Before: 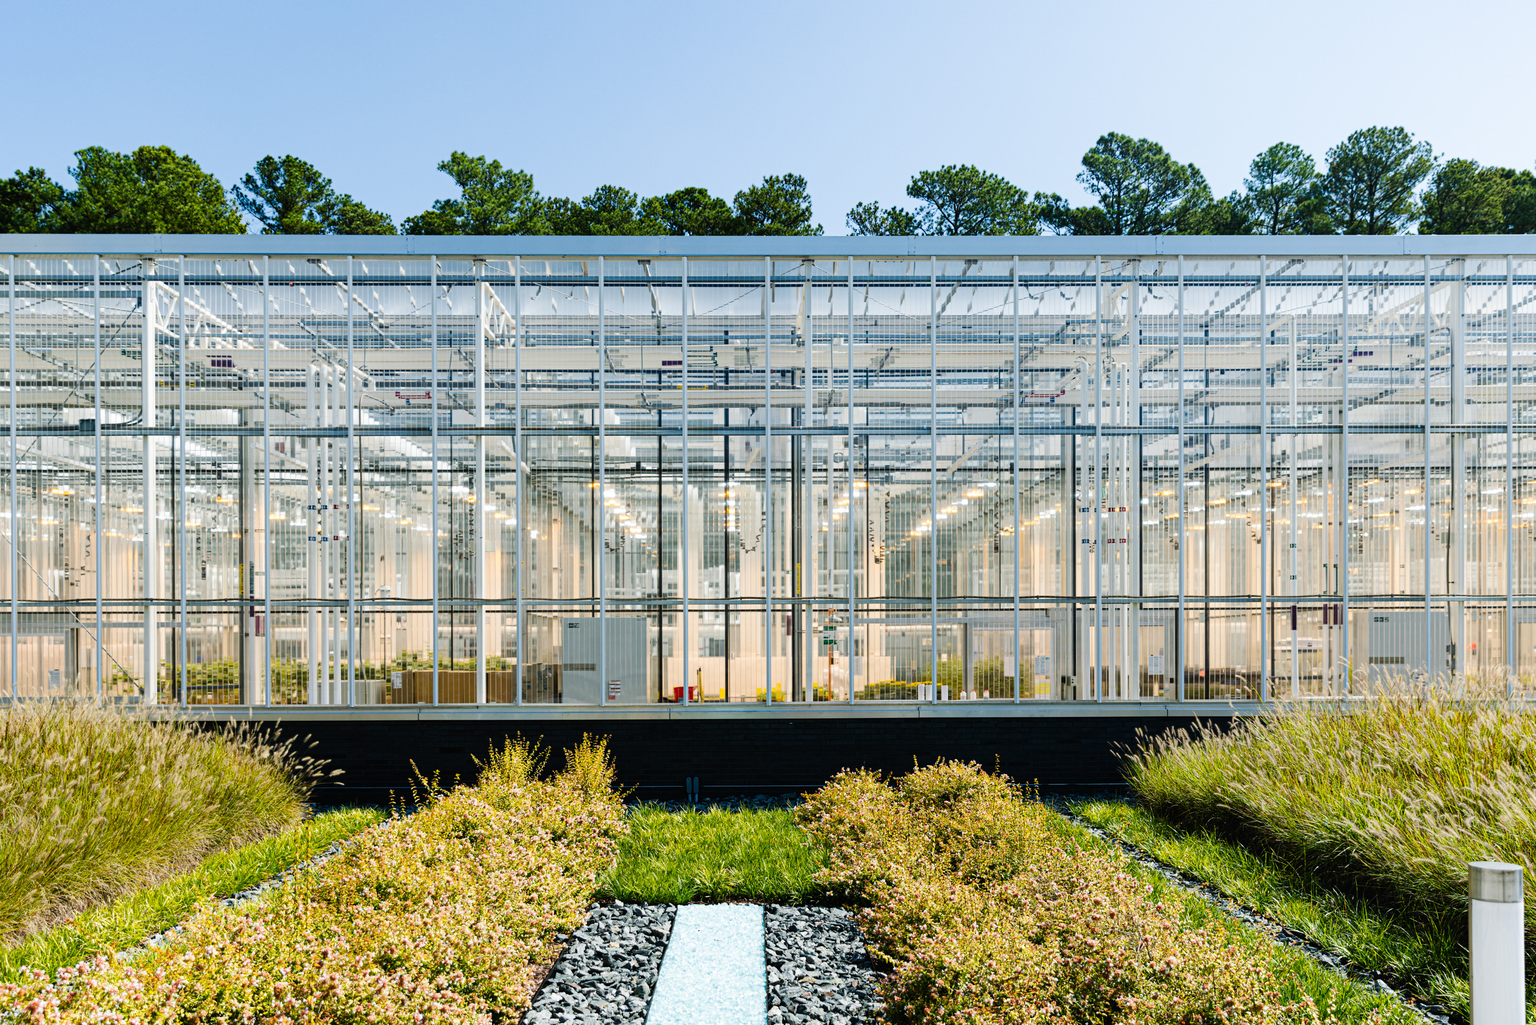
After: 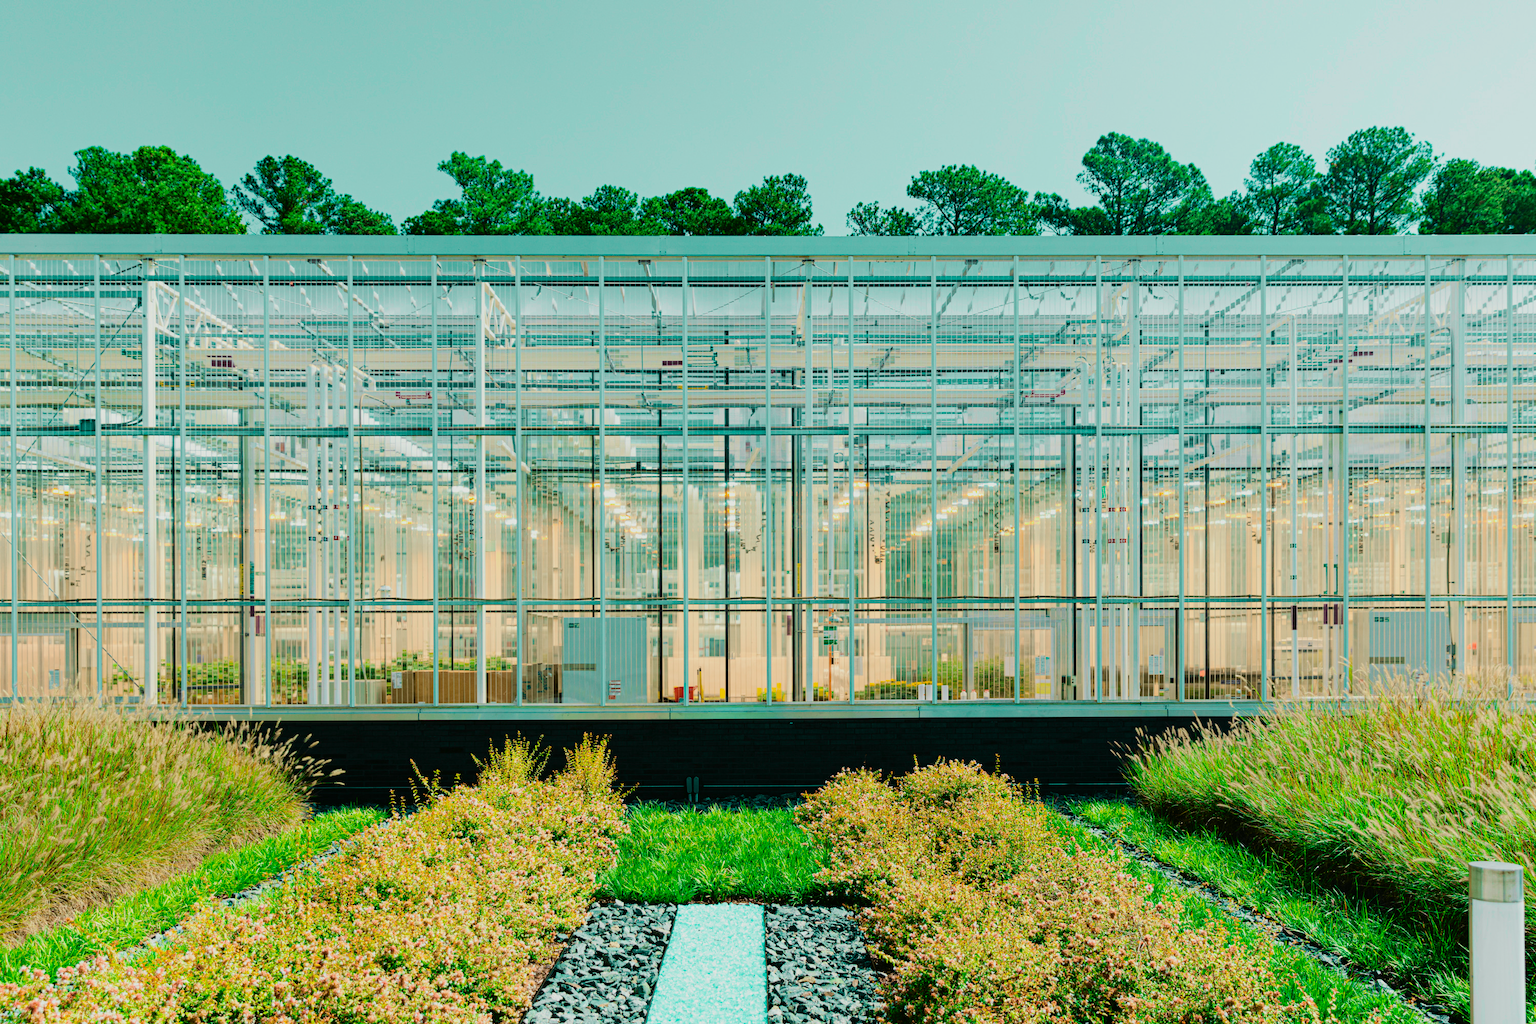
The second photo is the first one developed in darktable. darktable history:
tone curve: curves: ch0 [(0, 0) (0.402, 0.473) (0.673, 0.68) (0.899, 0.832) (0.999, 0.903)]; ch1 [(0, 0) (0.405, 0.254) (0.481, 0.427) (0.498, 0.49) (0.507, 0.5) (0.53, 0.532) (0.582, 0.583) (0.68, 0.672) (0.791, 0.748) (1, 0.896)]; ch2 [(0, 0) (0.199, 0.414) (0.438, 0.49) (0.496, 0.501) (0.515, 0.546) (0.577, 0.605) (0.632, 0.649) (0.717, 0.727) (0.845, 0.855) (0.998, 0.977)], color space Lab, independent channels, preserve colors none
